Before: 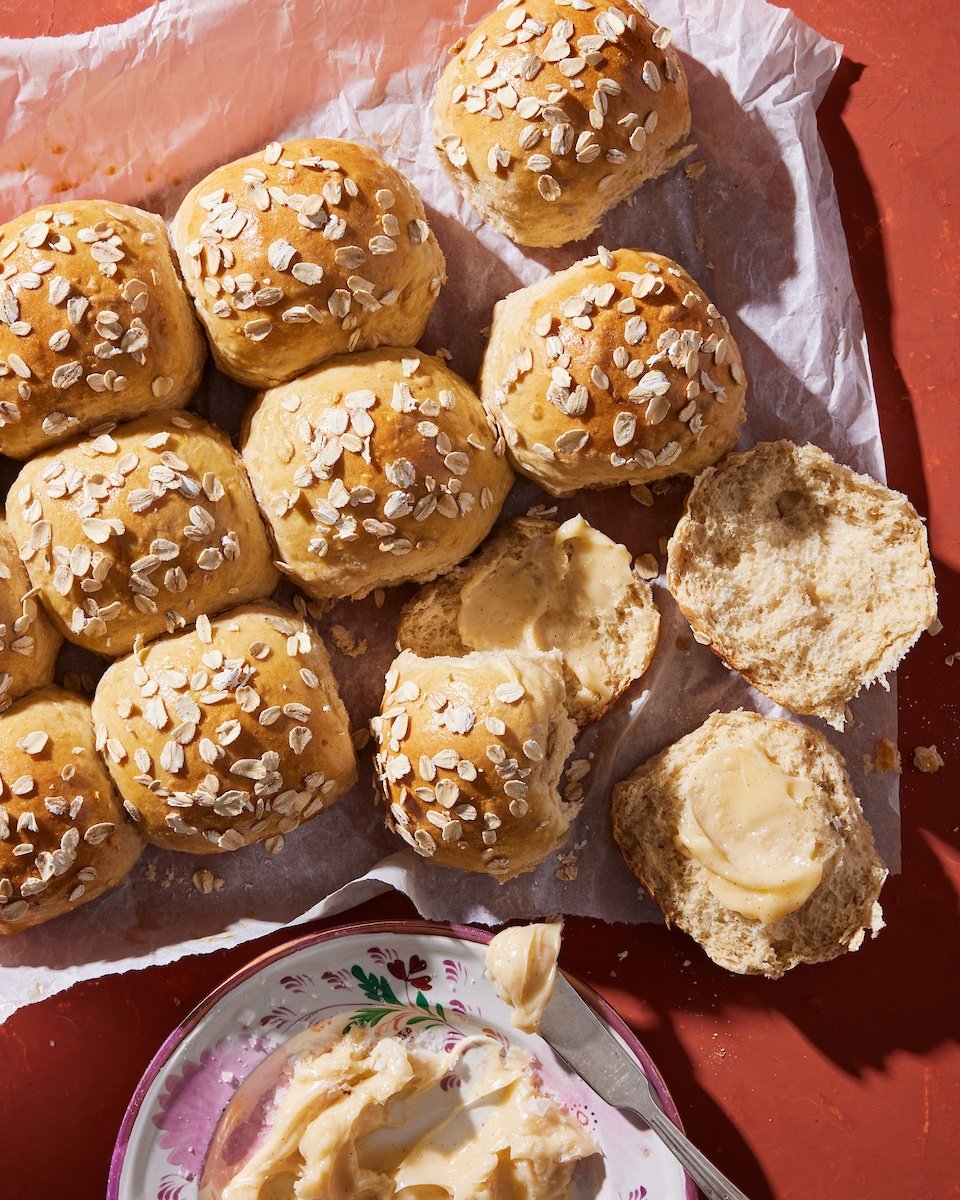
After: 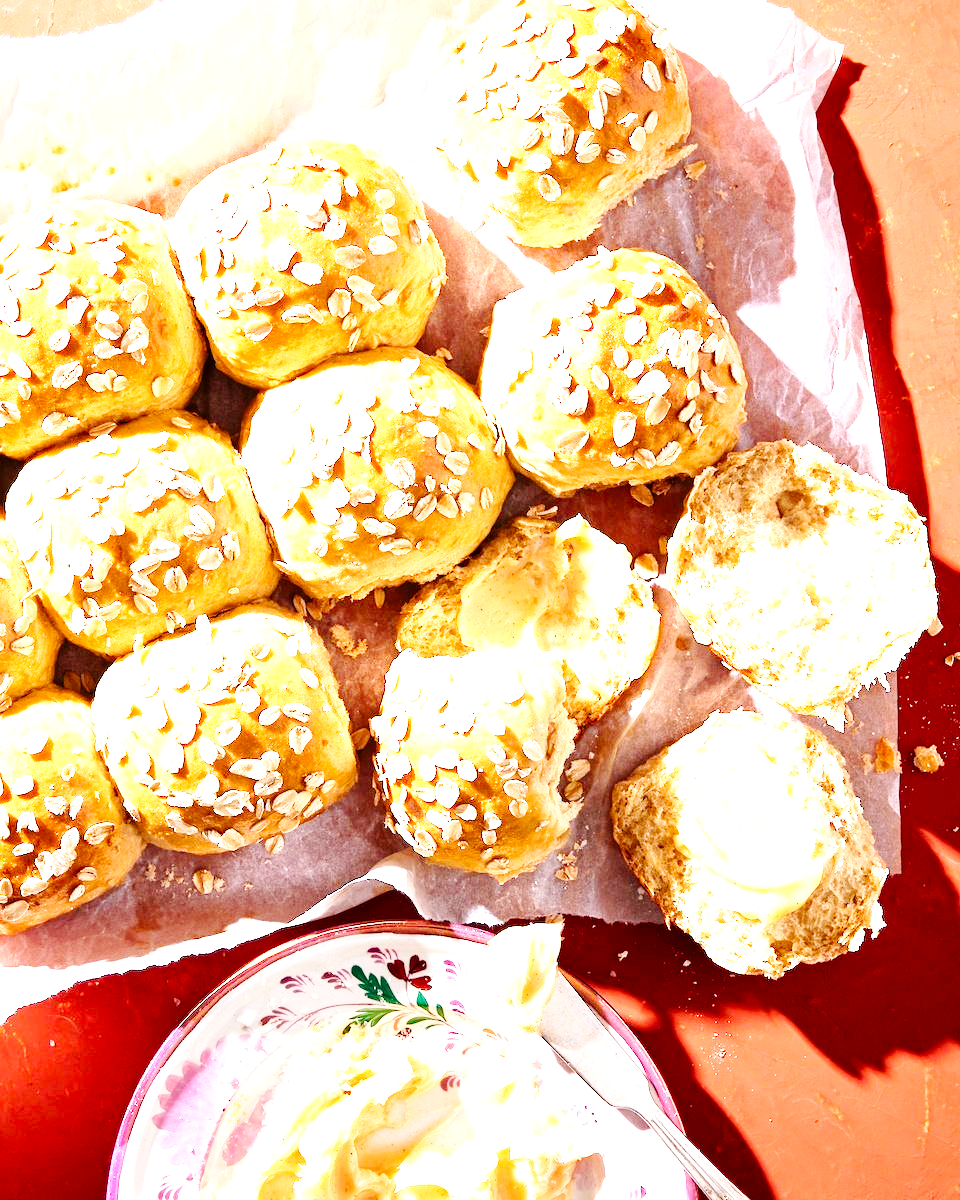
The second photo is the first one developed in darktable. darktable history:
base curve: curves: ch0 [(0, 0) (0.036, 0.025) (0.121, 0.166) (0.206, 0.329) (0.605, 0.79) (1, 1)], preserve colors none
exposure: black level correction 0.001, exposure 2 EV, compensate highlight preservation false
color balance rgb: perceptual saturation grading › global saturation 3.7%, global vibrance 5.56%, contrast 3.24%
